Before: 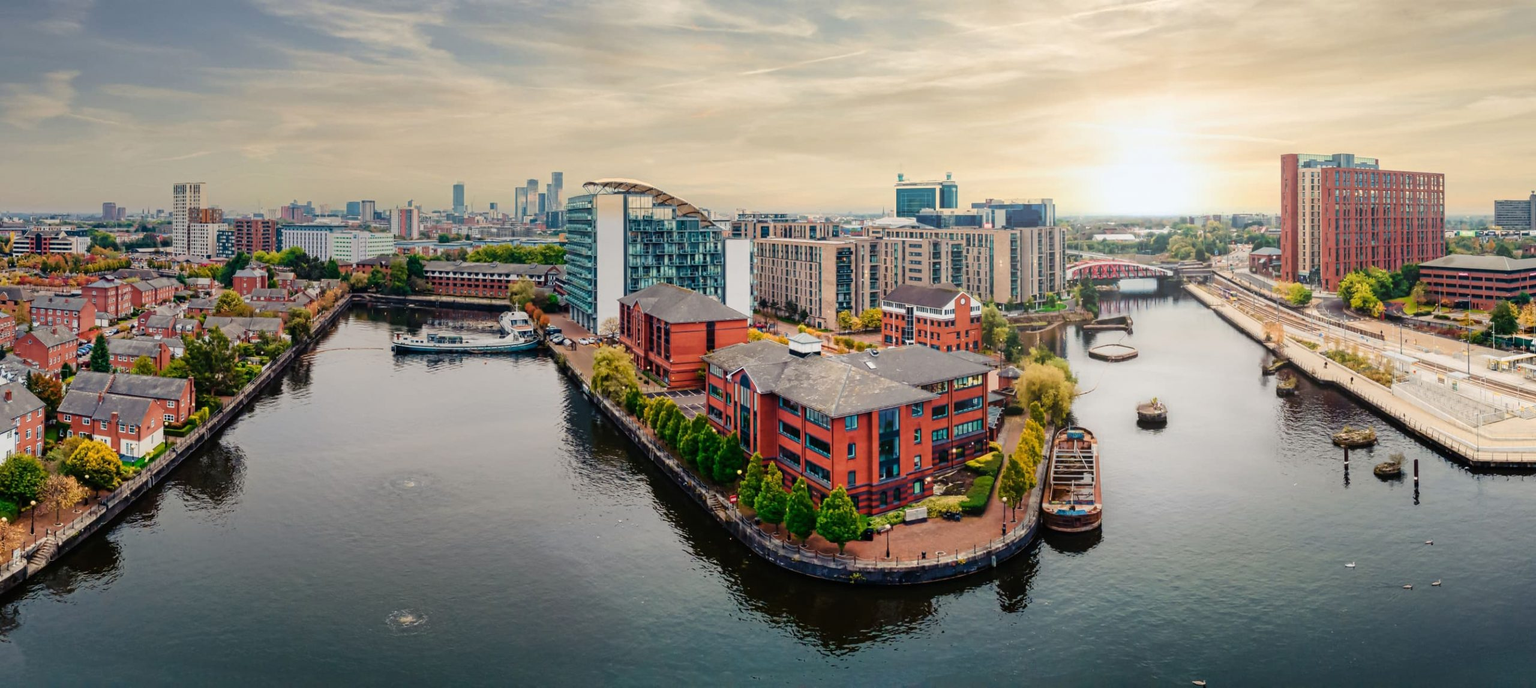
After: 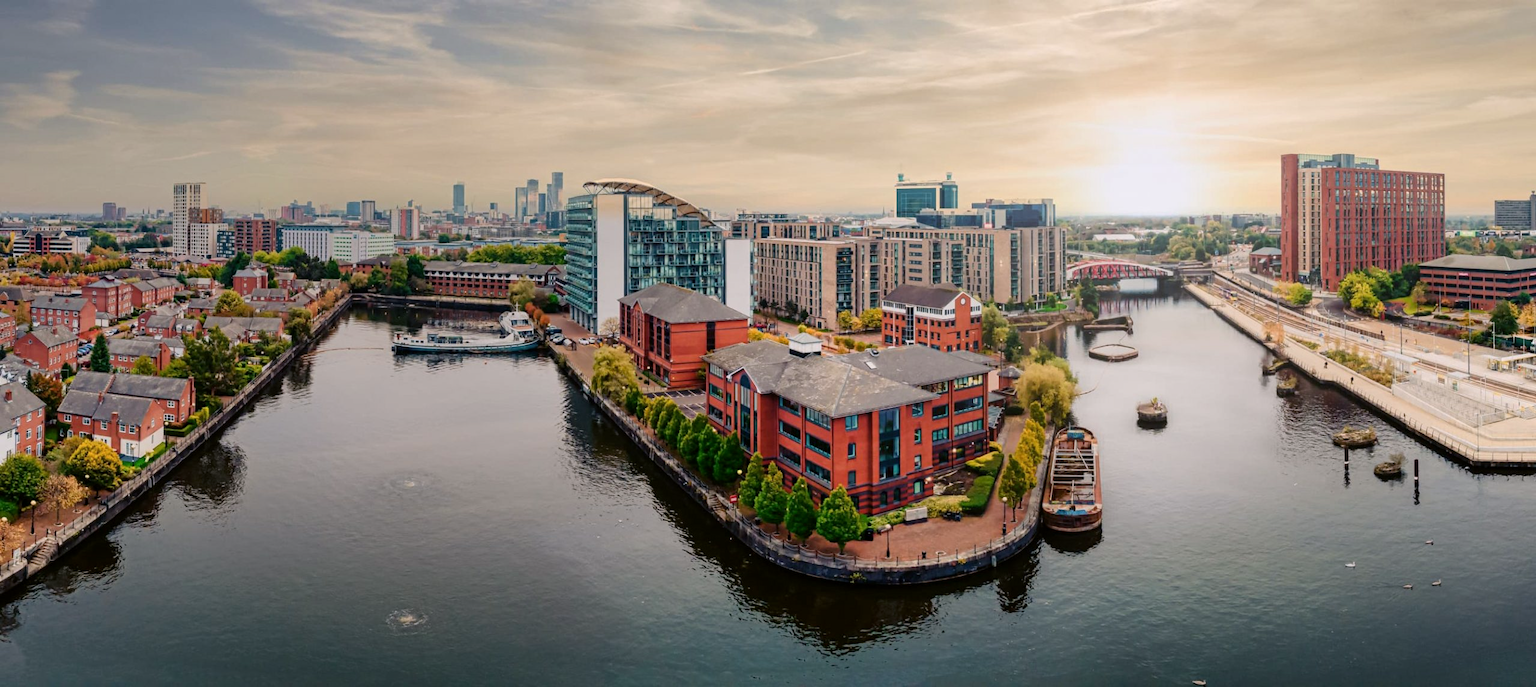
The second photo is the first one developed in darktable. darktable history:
exposure: black level correction 0.001, exposure -0.125 EV, compensate highlight preservation false
color correction: highlights a* 2.96, highlights b* -1.32, shadows a* -0.052, shadows b* 2.31, saturation 0.976
